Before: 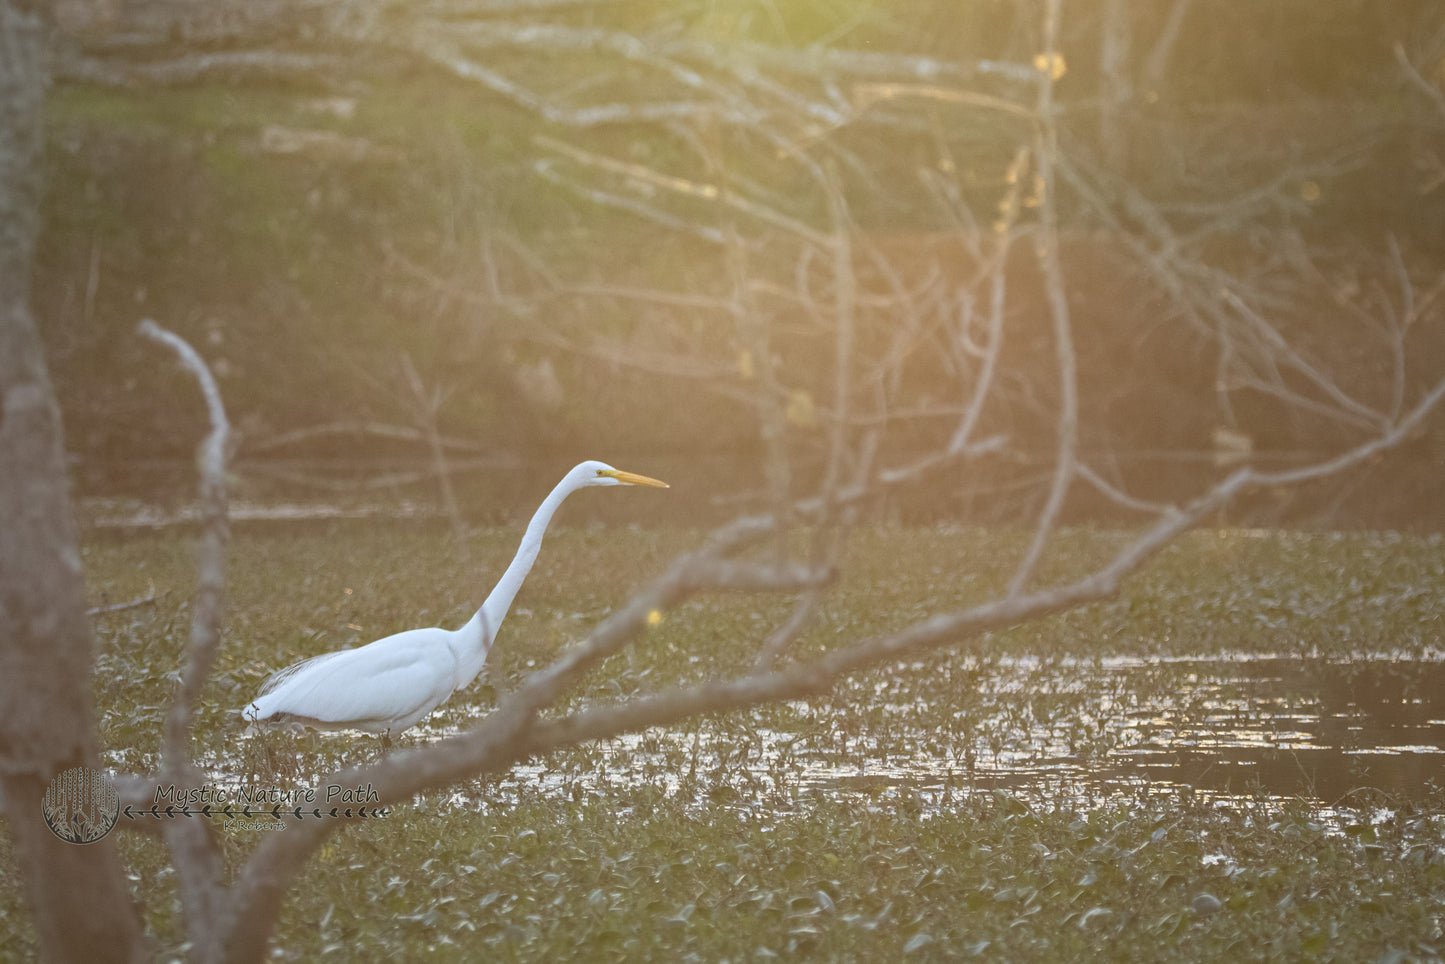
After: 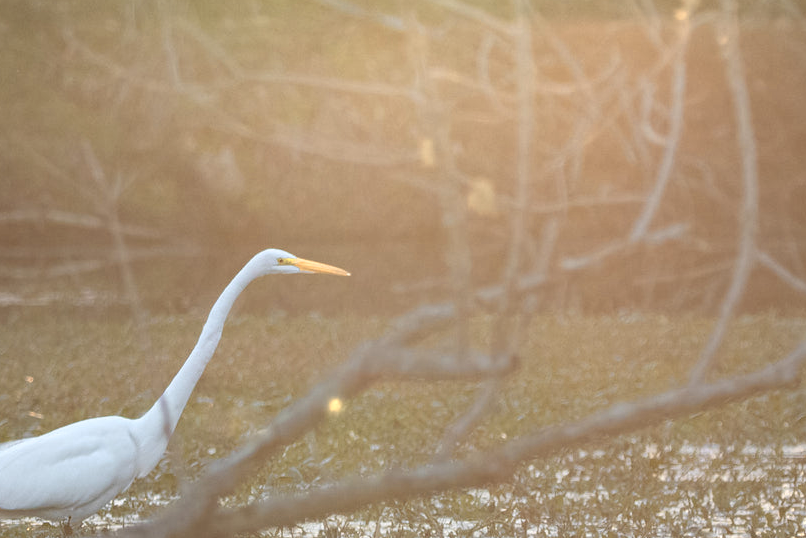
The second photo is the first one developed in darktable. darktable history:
crop and rotate: left 22.13%, top 22.054%, right 22.026%, bottom 22.102%
color zones: curves: ch0 [(0.018, 0.548) (0.224, 0.64) (0.425, 0.447) (0.675, 0.575) (0.732, 0.579)]; ch1 [(0.066, 0.487) (0.25, 0.5) (0.404, 0.43) (0.75, 0.421) (0.956, 0.421)]; ch2 [(0.044, 0.561) (0.215, 0.465) (0.399, 0.544) (0.465, 0.548) (0.614, 0.447) (0.724, 0.43) (0.882, 0.623) (0.956, 0.632)]
